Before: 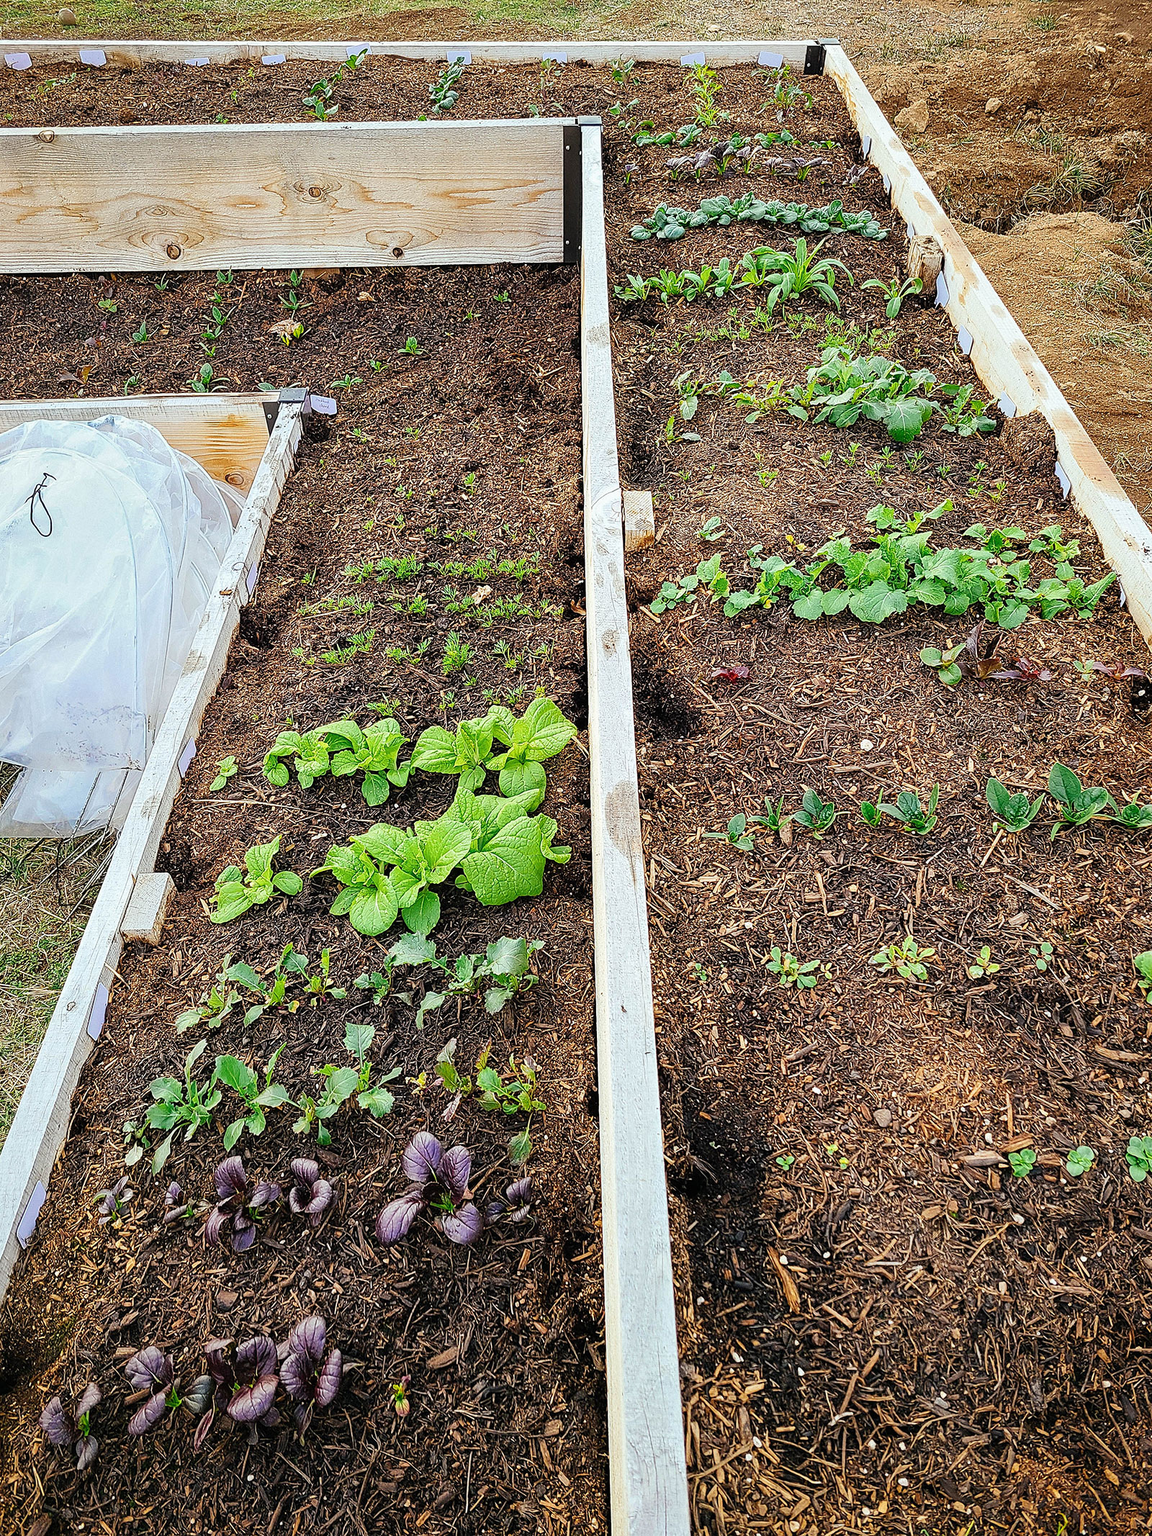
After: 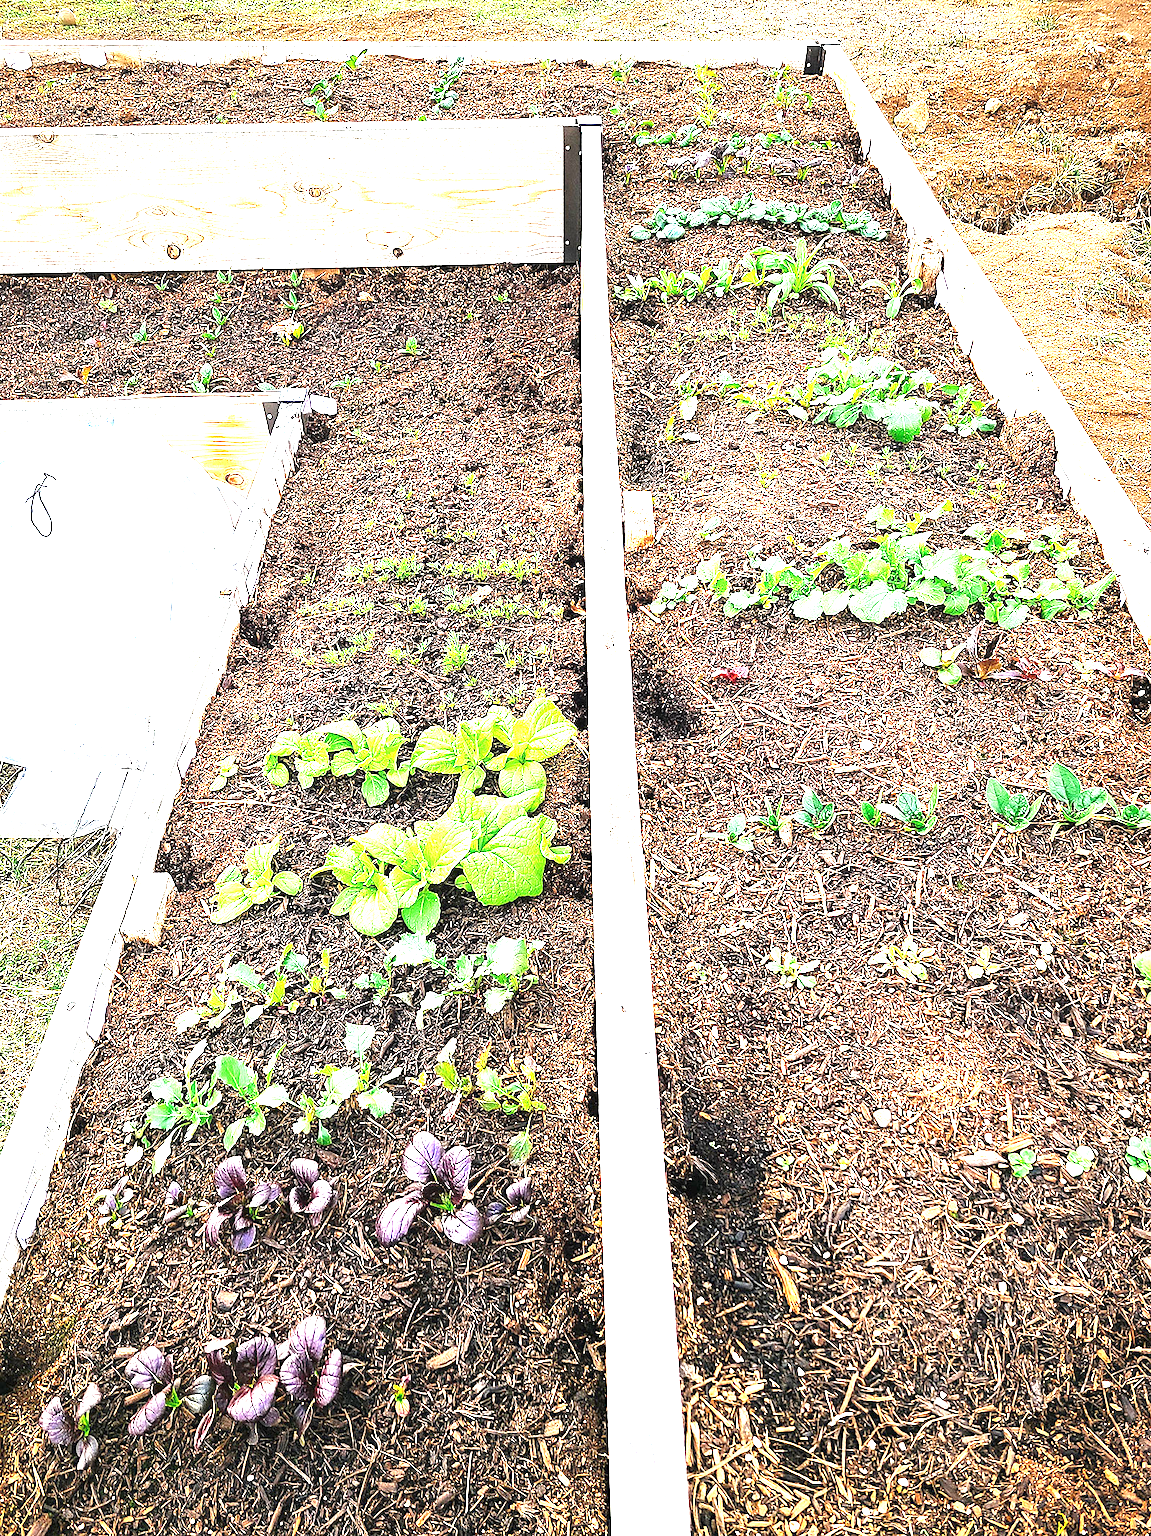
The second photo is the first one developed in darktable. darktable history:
tone equalizer: on, module defaults
exposure: black level correction 0, exposure 2.088 EV, compensate exposure bias true, compensate highlight preservation false
